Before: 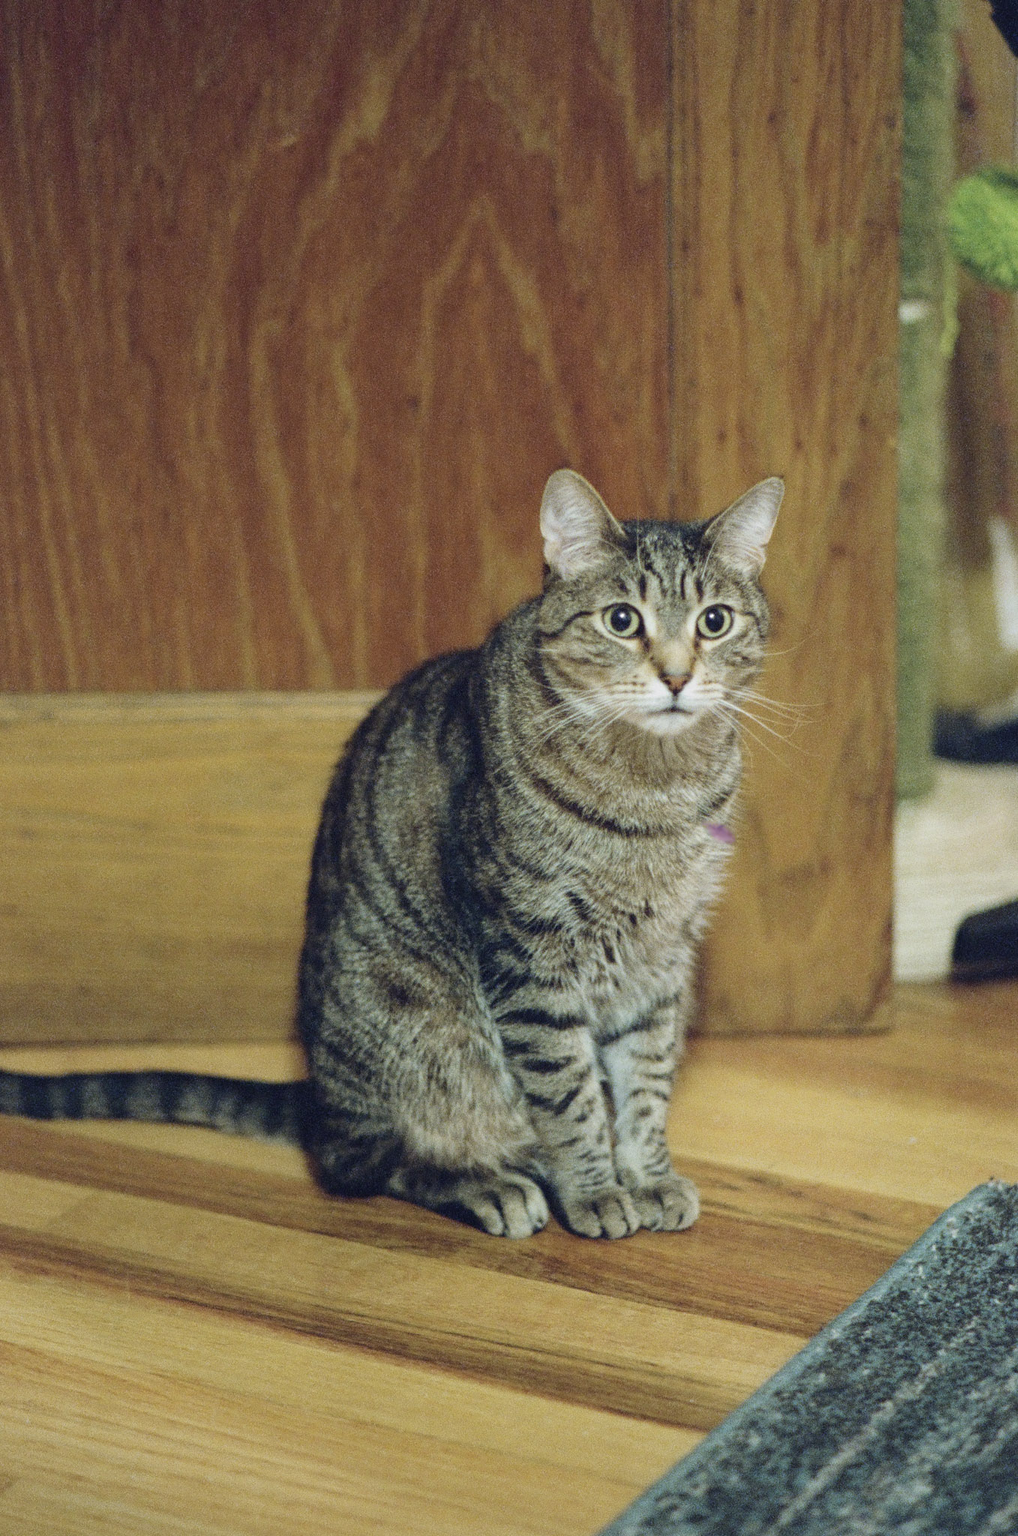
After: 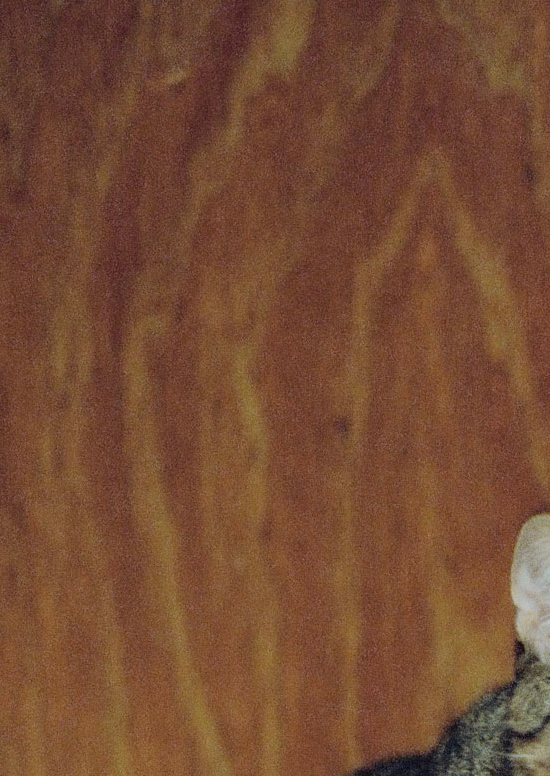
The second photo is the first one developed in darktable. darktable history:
filmic rgb: black relative exposure -7.65 EV, white relative exposure 4.56 EV, hardness 3.61, color science v6 (2022)
crop: left 15.452%, top 5.459%, right 43.956%, bottom 56.62%
